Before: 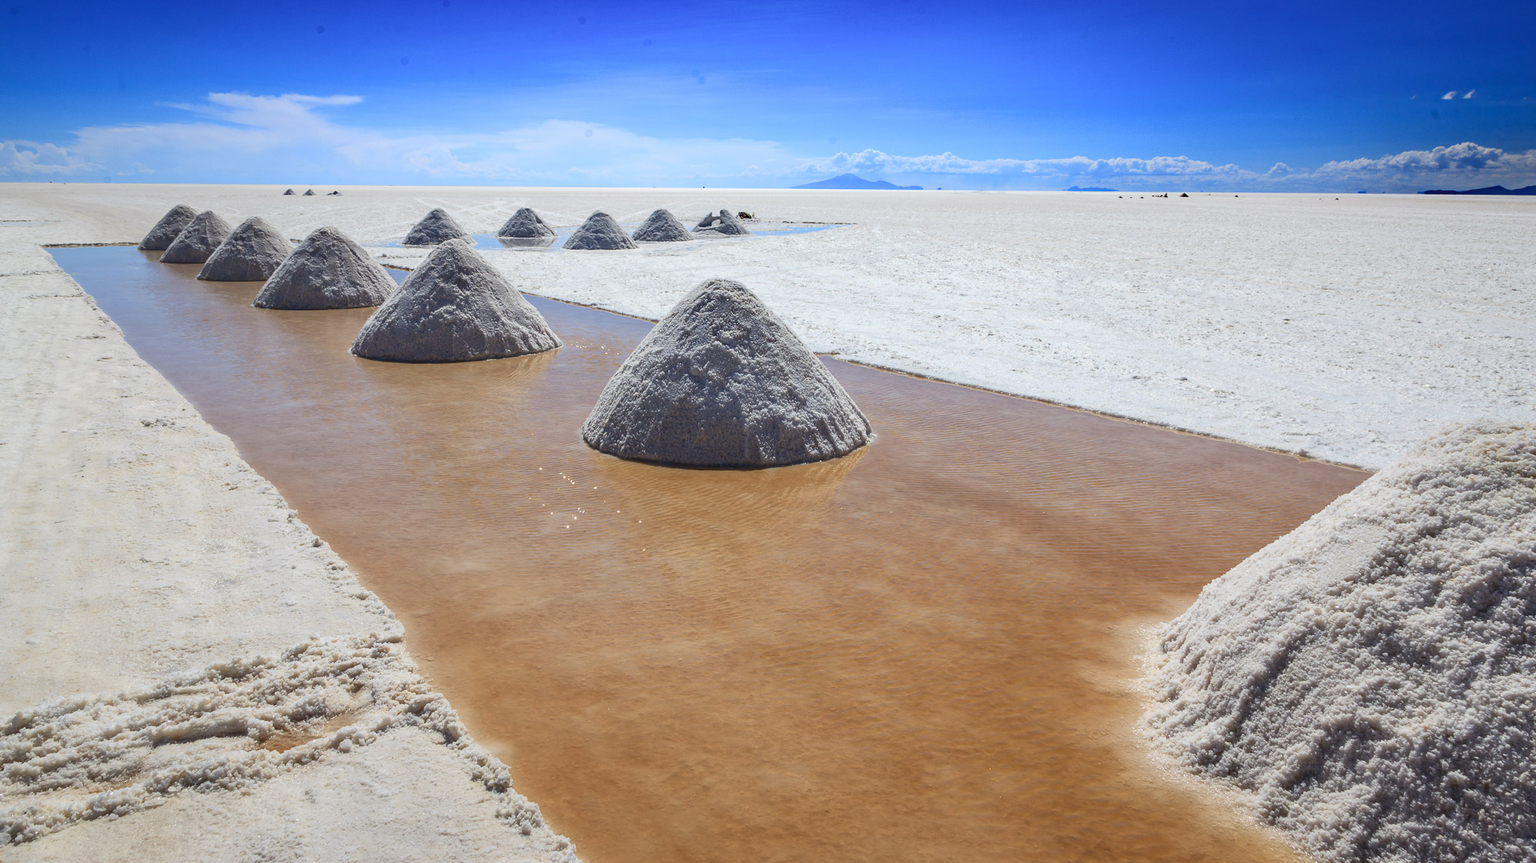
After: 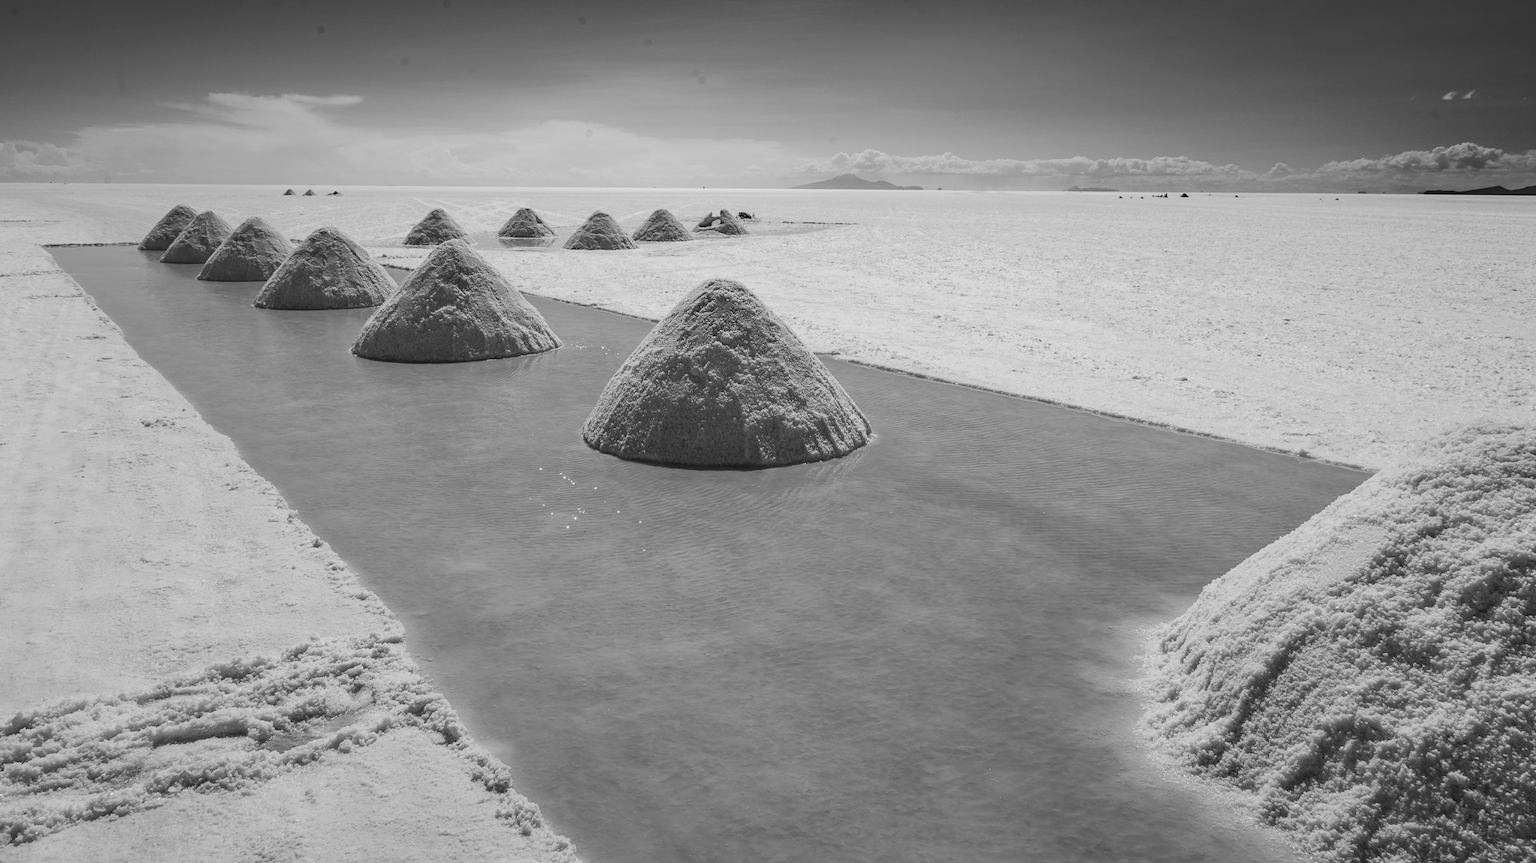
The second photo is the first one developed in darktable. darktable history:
local contrast: mode bilateral grid, contrast 100, coarseness 100, detail 91%, midtone range 0.2
white balance: emerald 1
tone equalizer: on, module defaults
contrast equalizer: y [[0.5 ×6], [0.5 ×6], [0.975, 0.964, 0.925, 0.865, 0.793, 0.721], [0 ×6], [0 ×6]]
monochrome: a -92.57, b 58.91
